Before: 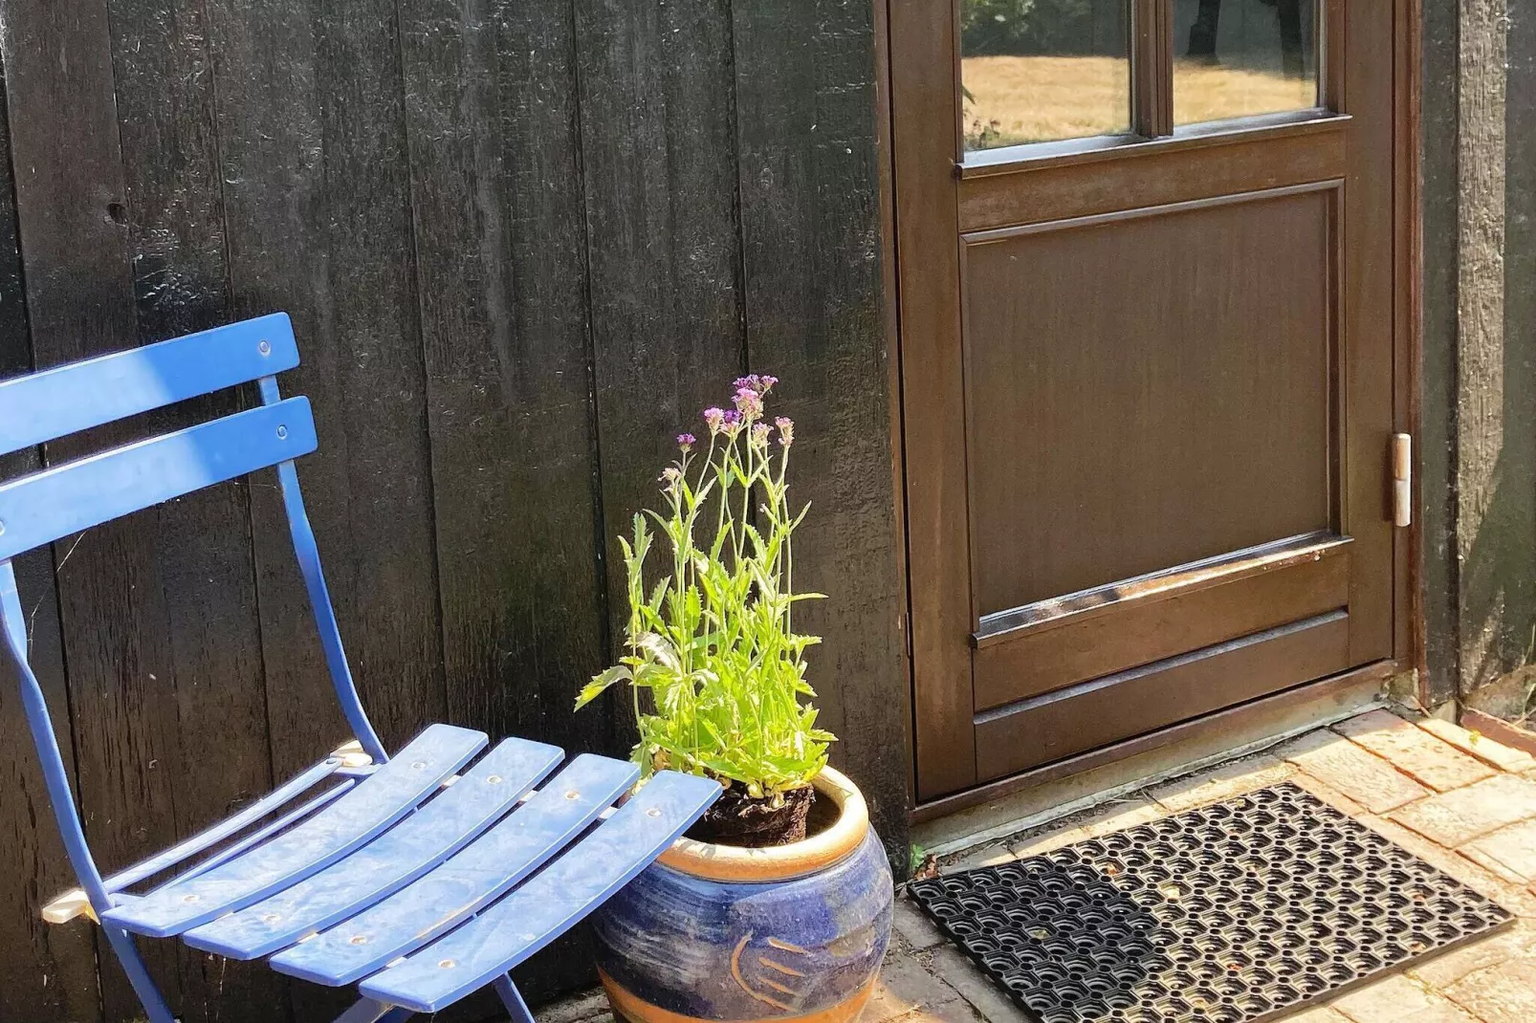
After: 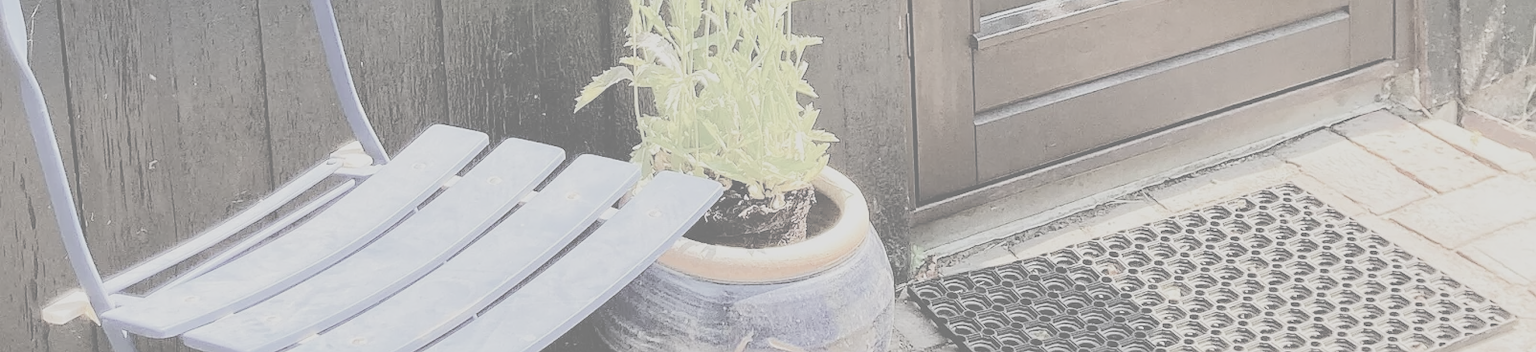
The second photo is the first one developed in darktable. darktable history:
crop and rotate: top 58.676%, bottom 6.914%
sharpen: radius 1.45, amount 0.399, threshold 1.687
contrast brightness saturation: contrast -0.332, brightness 0.735, saturation -0.786
filmic rgb: black relative exposure -7.65 EV, white relative exposure 4.56 EV, threshold 2.94 EV, hardness 3.61, enable highlight reconstruction true
